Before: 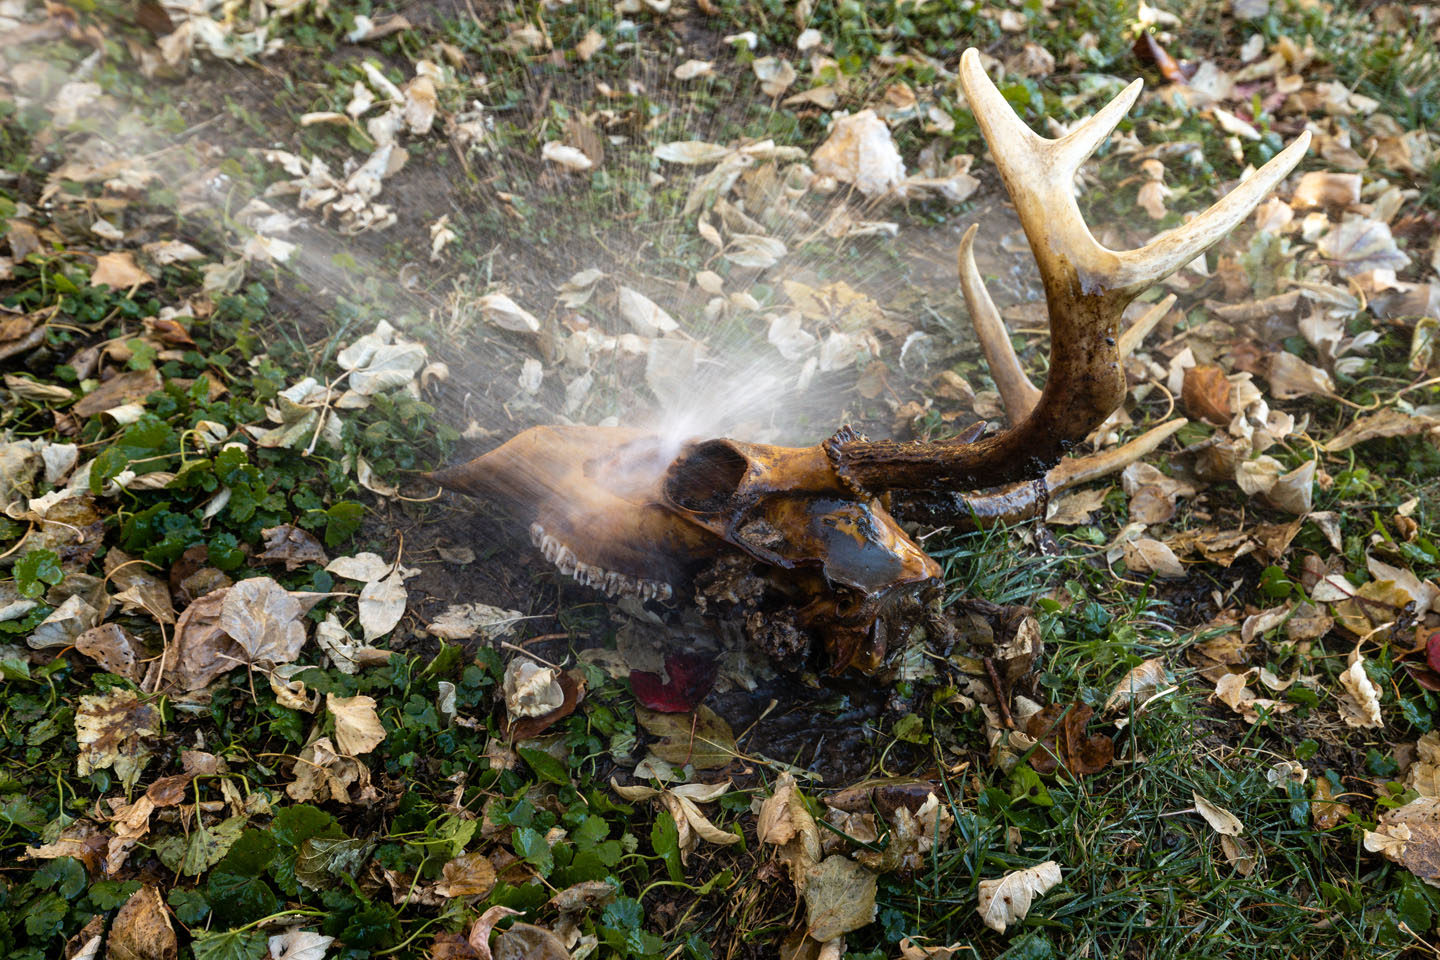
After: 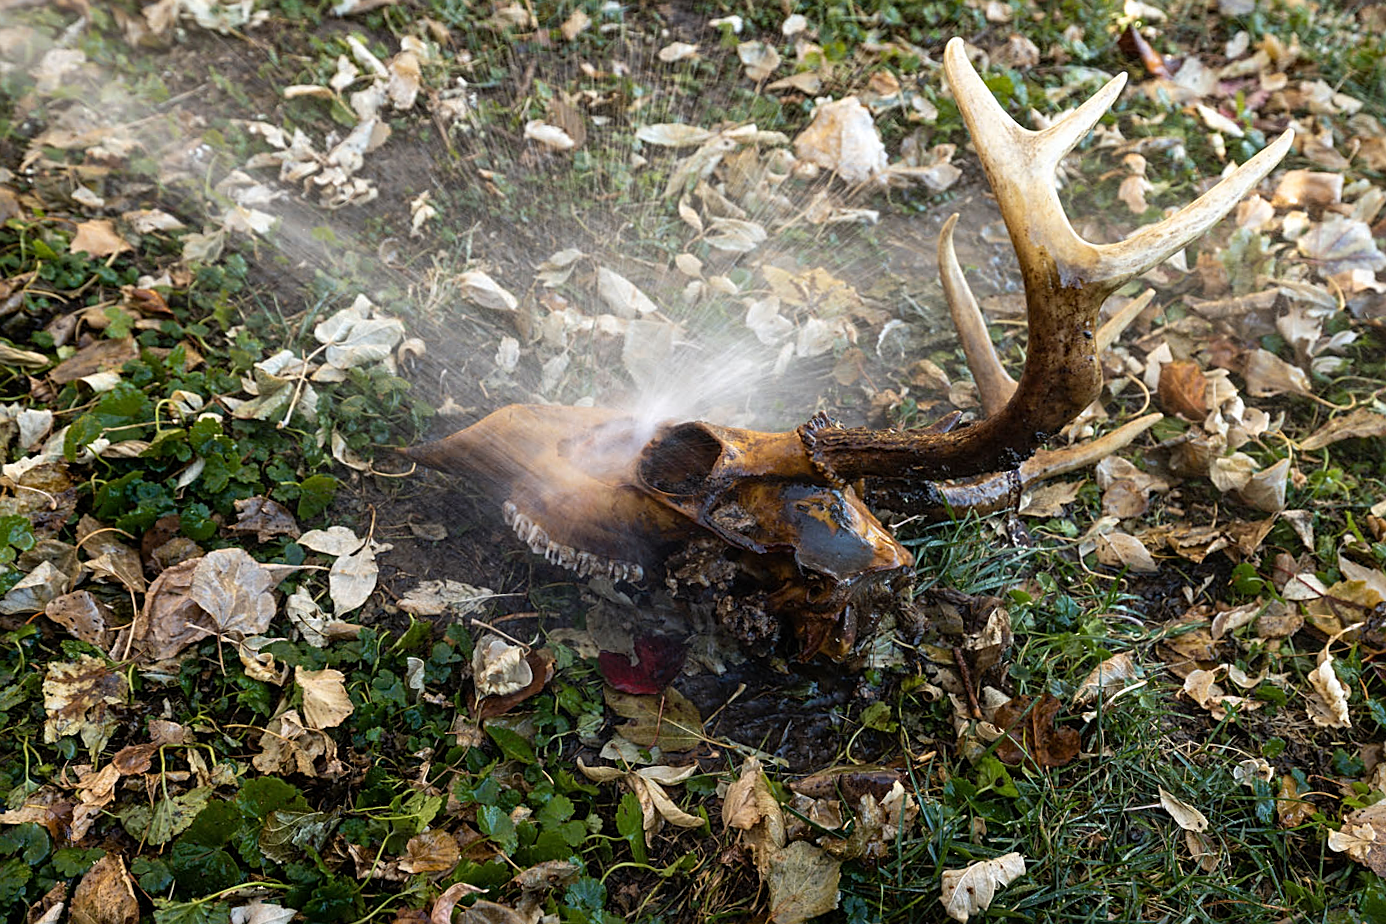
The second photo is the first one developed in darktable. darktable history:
crop and rotate: angle -1.48°
sharpen: on, module defaults
